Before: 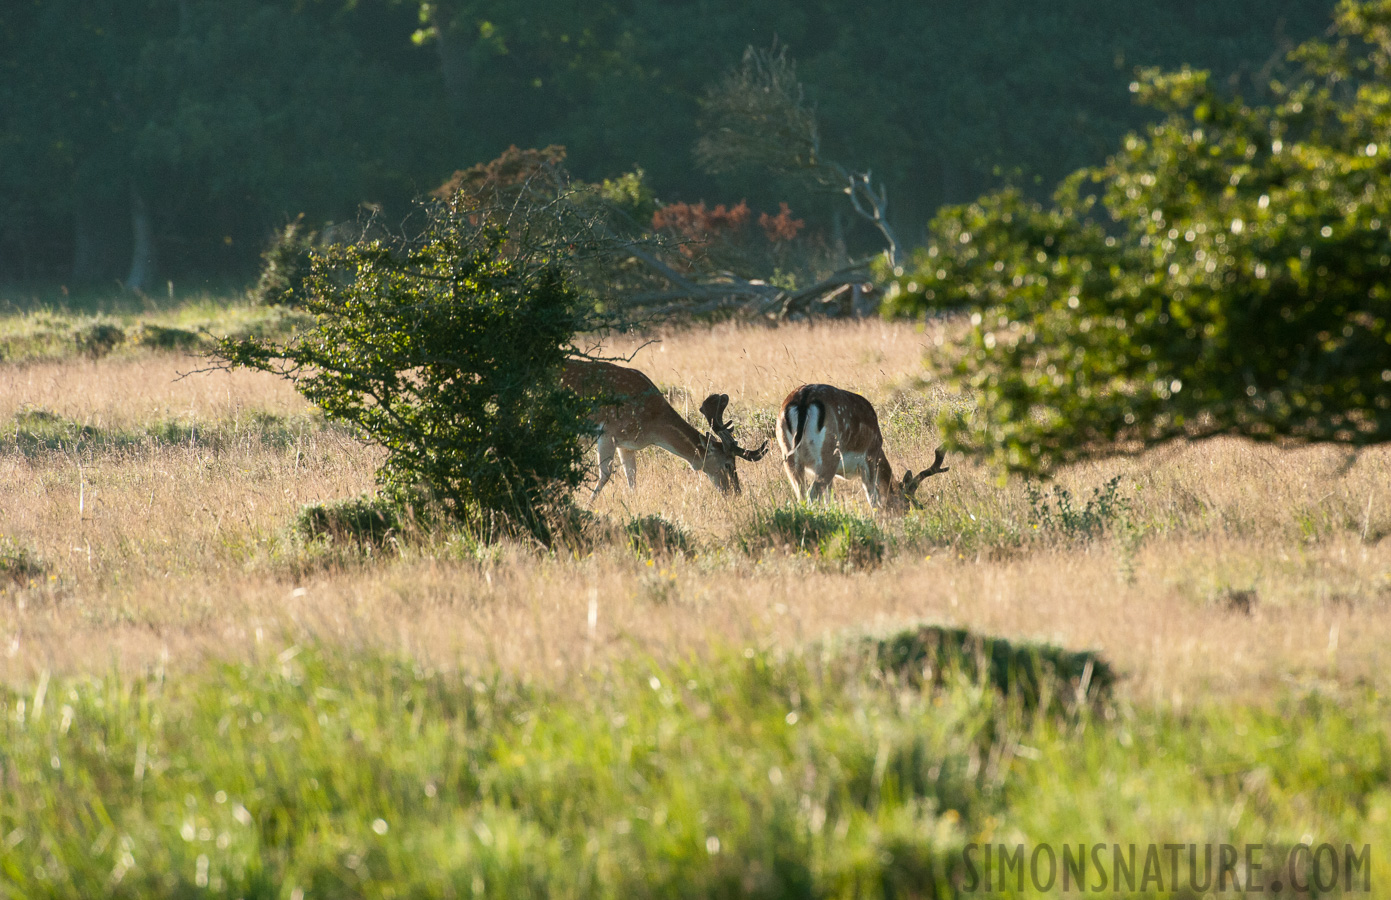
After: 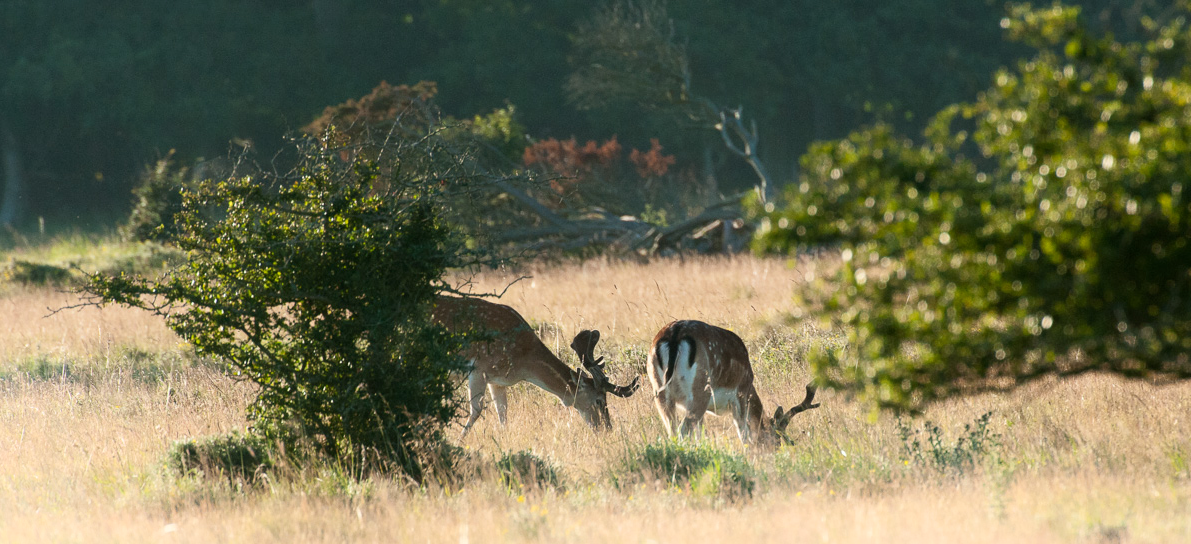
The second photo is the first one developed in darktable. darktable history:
shadows and highlights: shadows -21.3, highlights 100, soften with gaussian
crop and rotate: left 9.345%, top 7.22%, right 4.982%, bottom 32.331%
